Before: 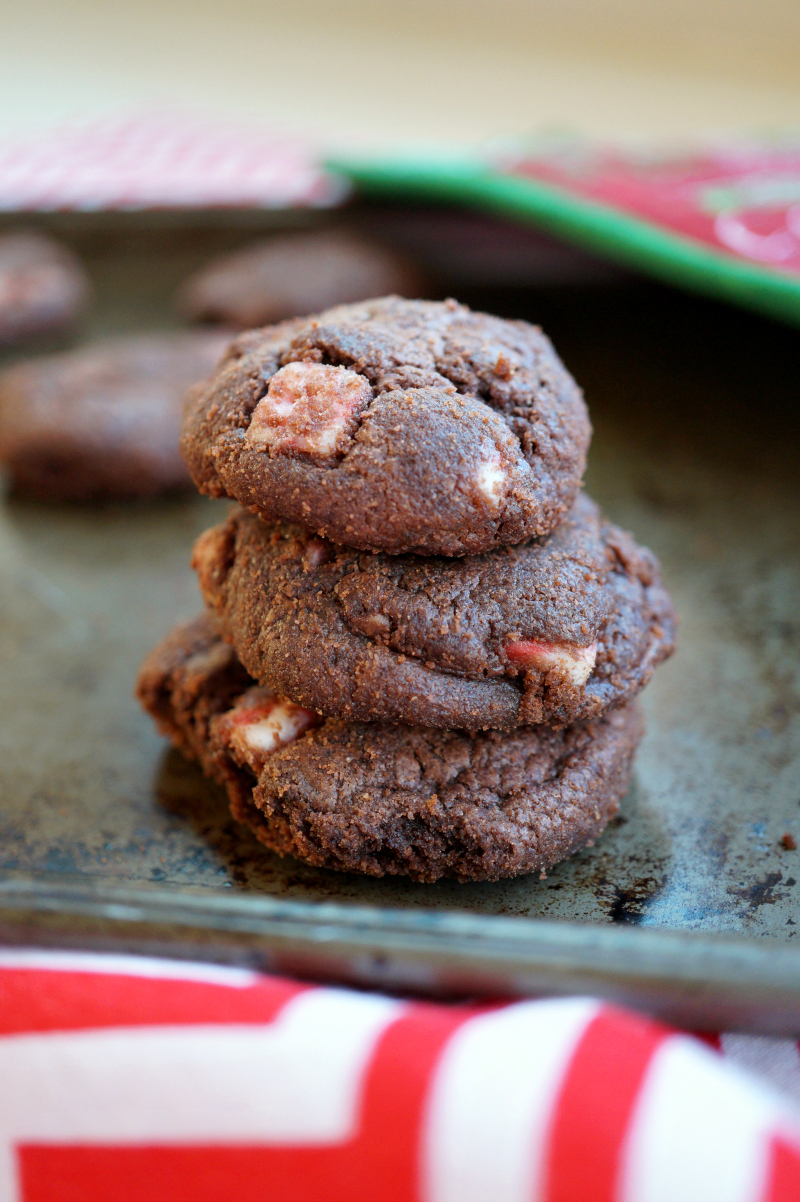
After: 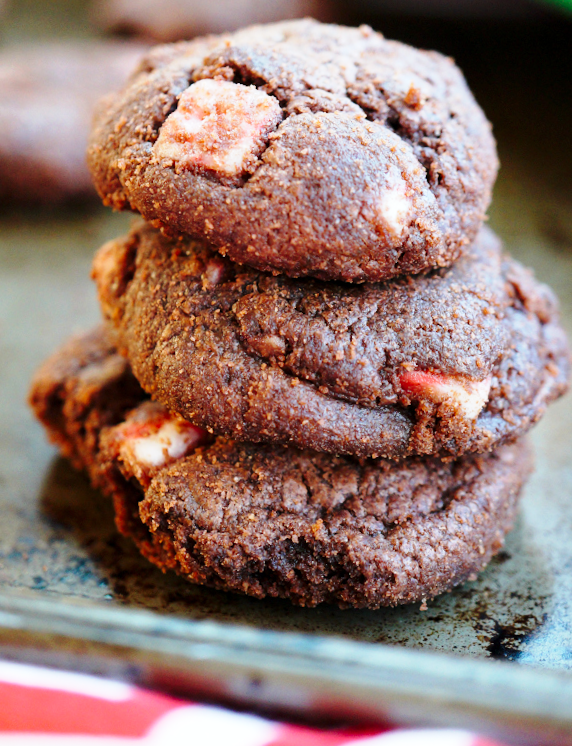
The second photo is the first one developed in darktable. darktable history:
base curve: curves: ch0 [(0, 0) (0.028, 0.03) (0.121, 0.232) (0.46, 0.748) (0.859, 0.968) (1, 1)], preserve colors none
crop and rotate: angle -3.37°, left 9.79%, top 20.73%, right 12.42%, bottom 11.82%
